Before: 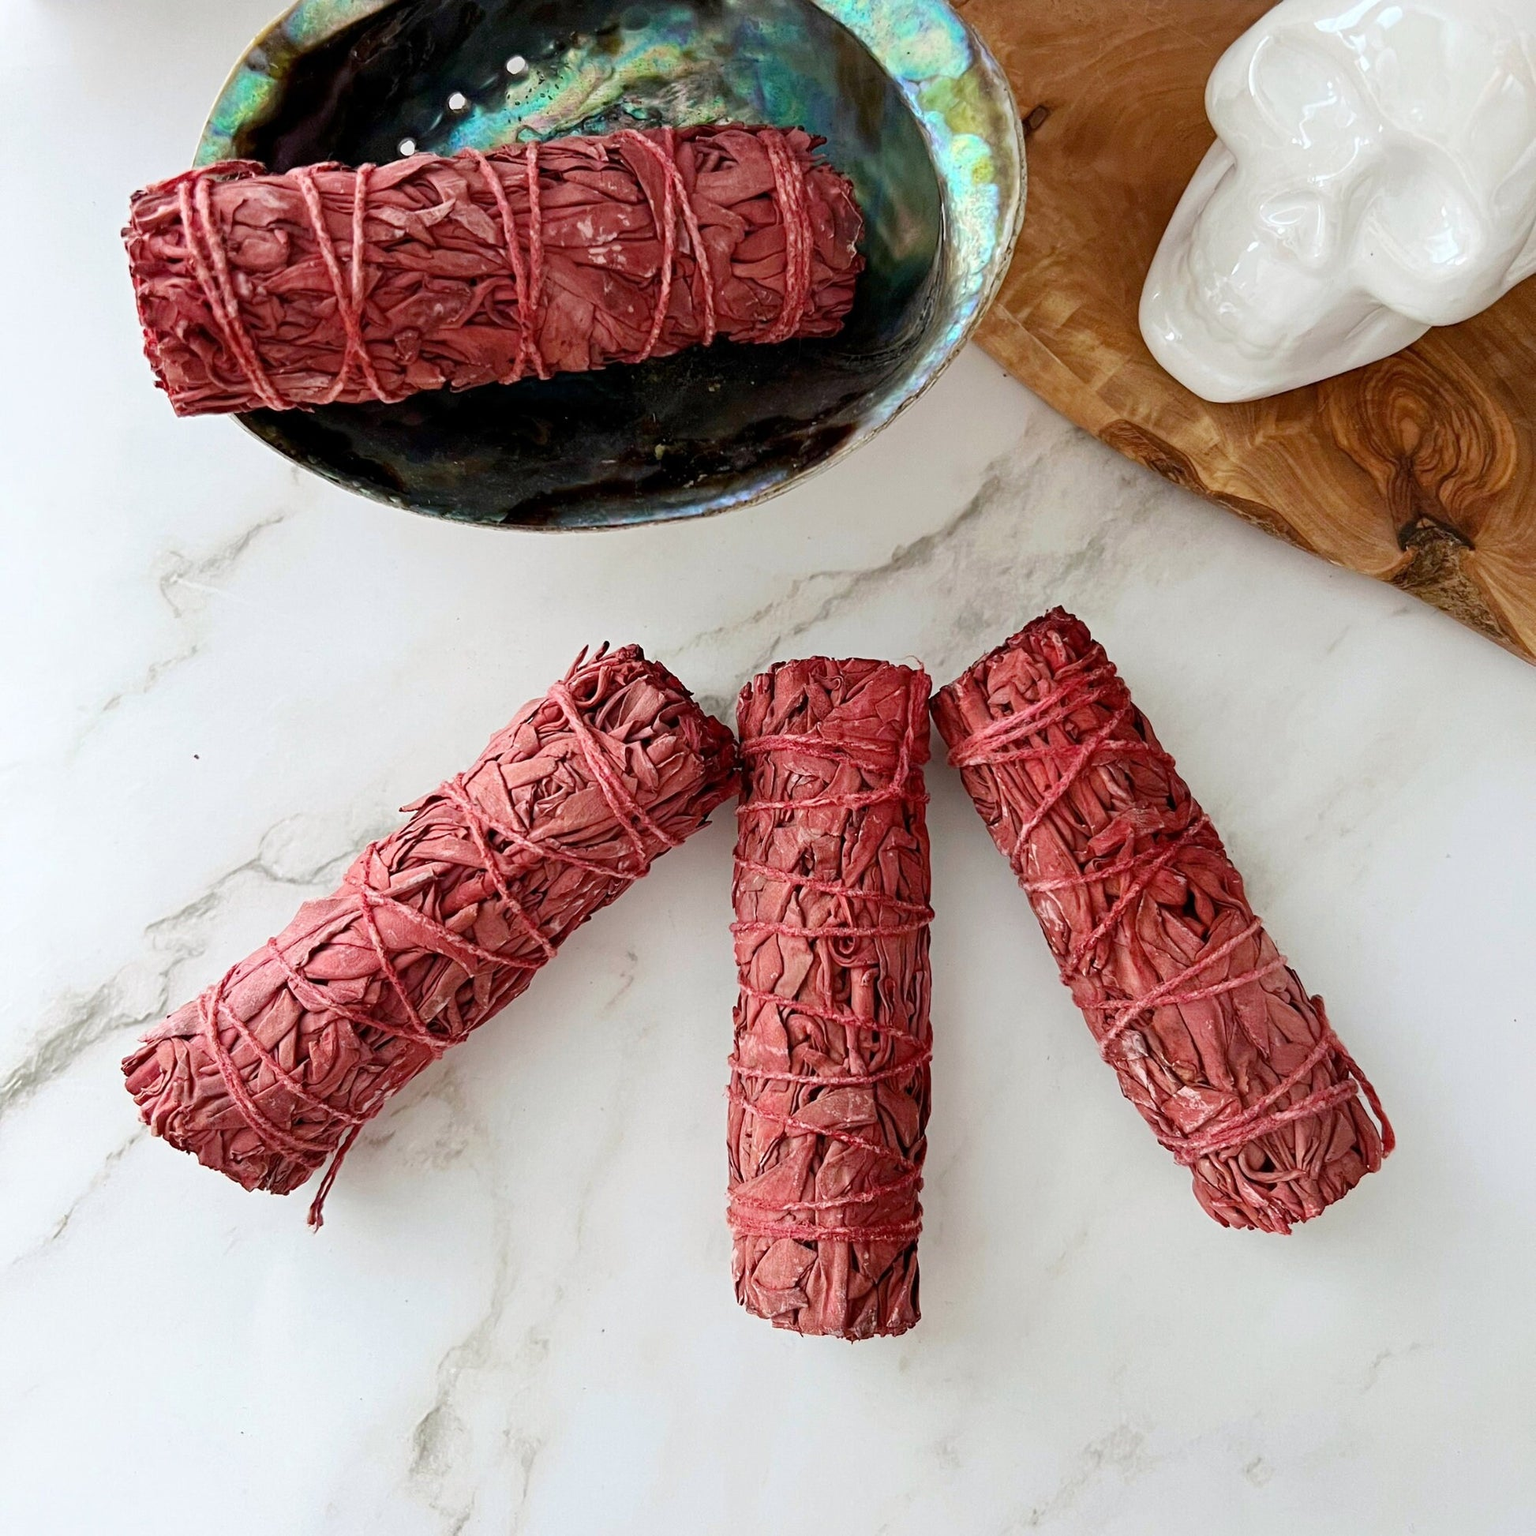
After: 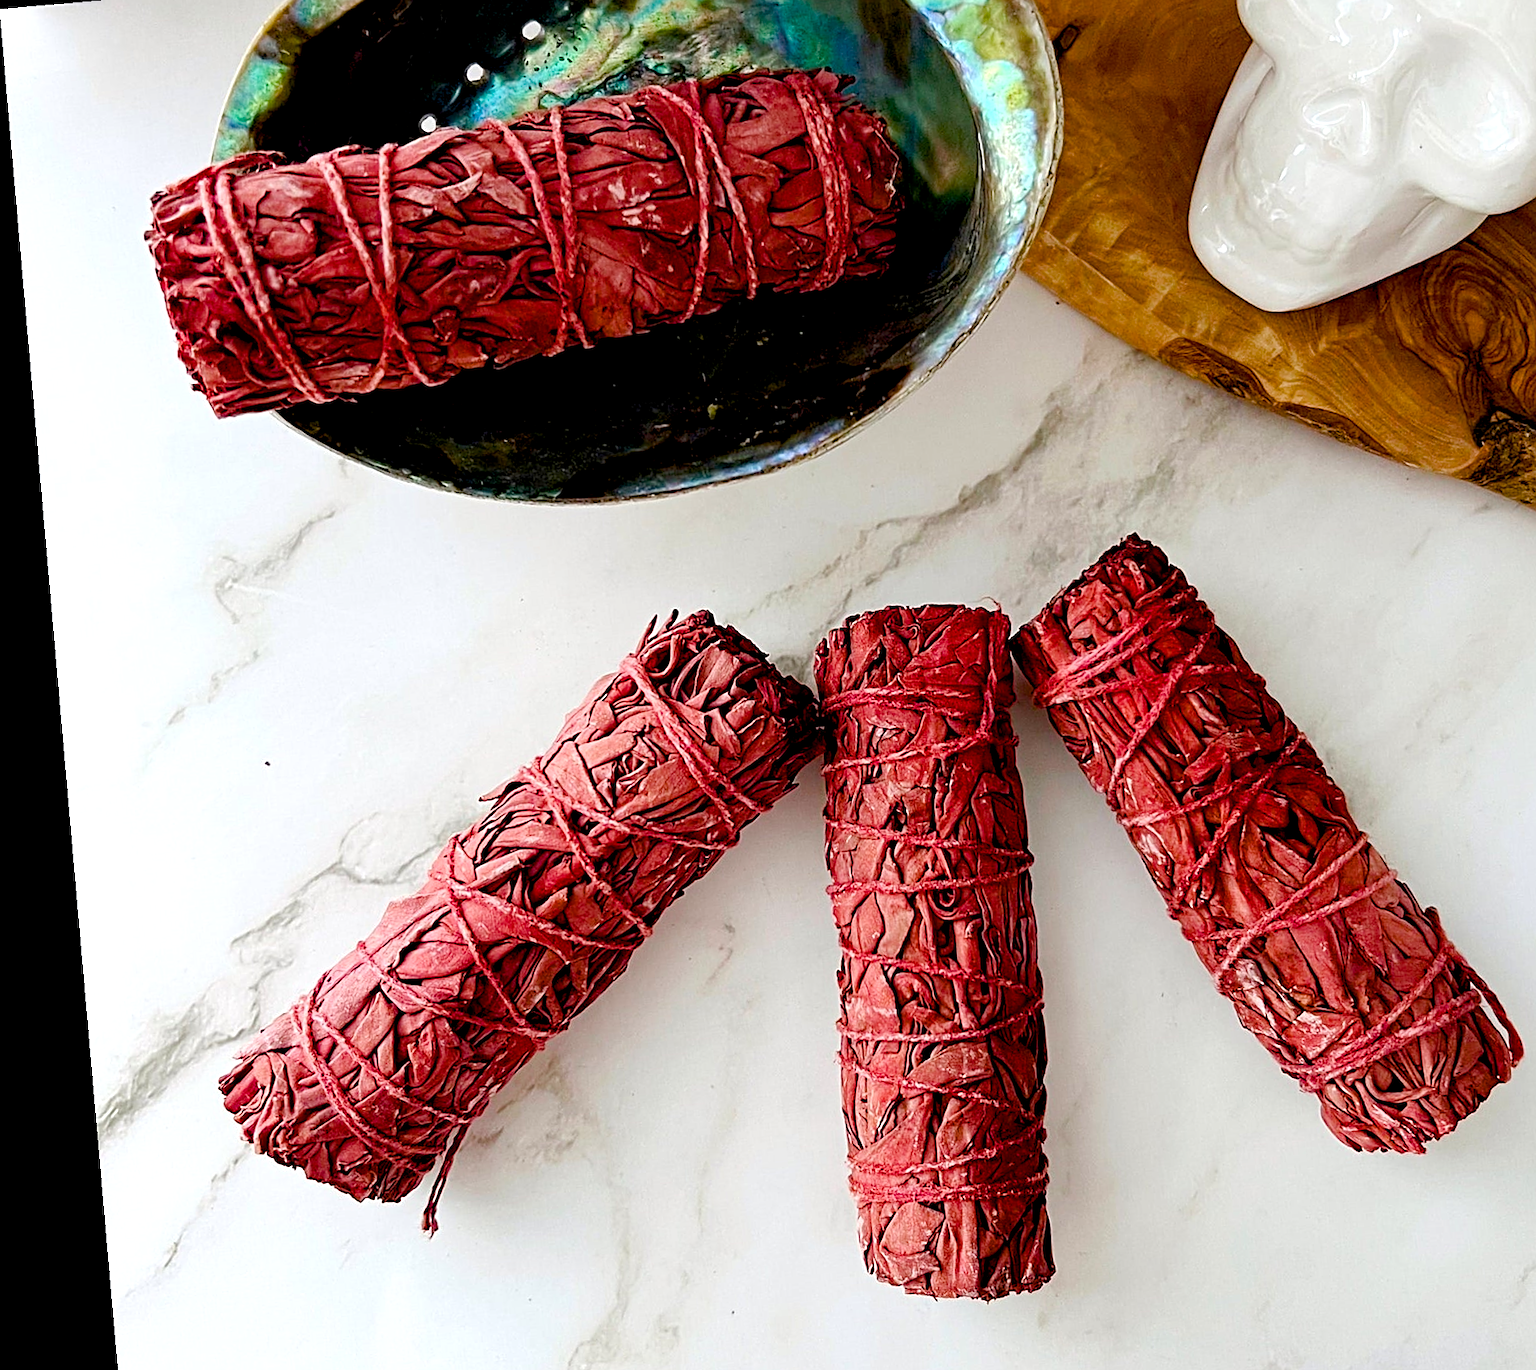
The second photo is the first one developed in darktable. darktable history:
rotate and perspective: rotation -4.98°, automatic cropping off
crop: top 7.49%, right 9.717%, bottom 11.943%
color balance rgb: shadows lift › luminance -9.41%, highlights gain › luminance 17.6%, global offset › luminance -1.45%, perceptual saturation grading › highlights -17.77%, perceptual saturation grading › mid-tones 33.1%, perceptual saturation grading › shadows 50.52%, global vibrance 24.22%
sharpen: on, module defaults
